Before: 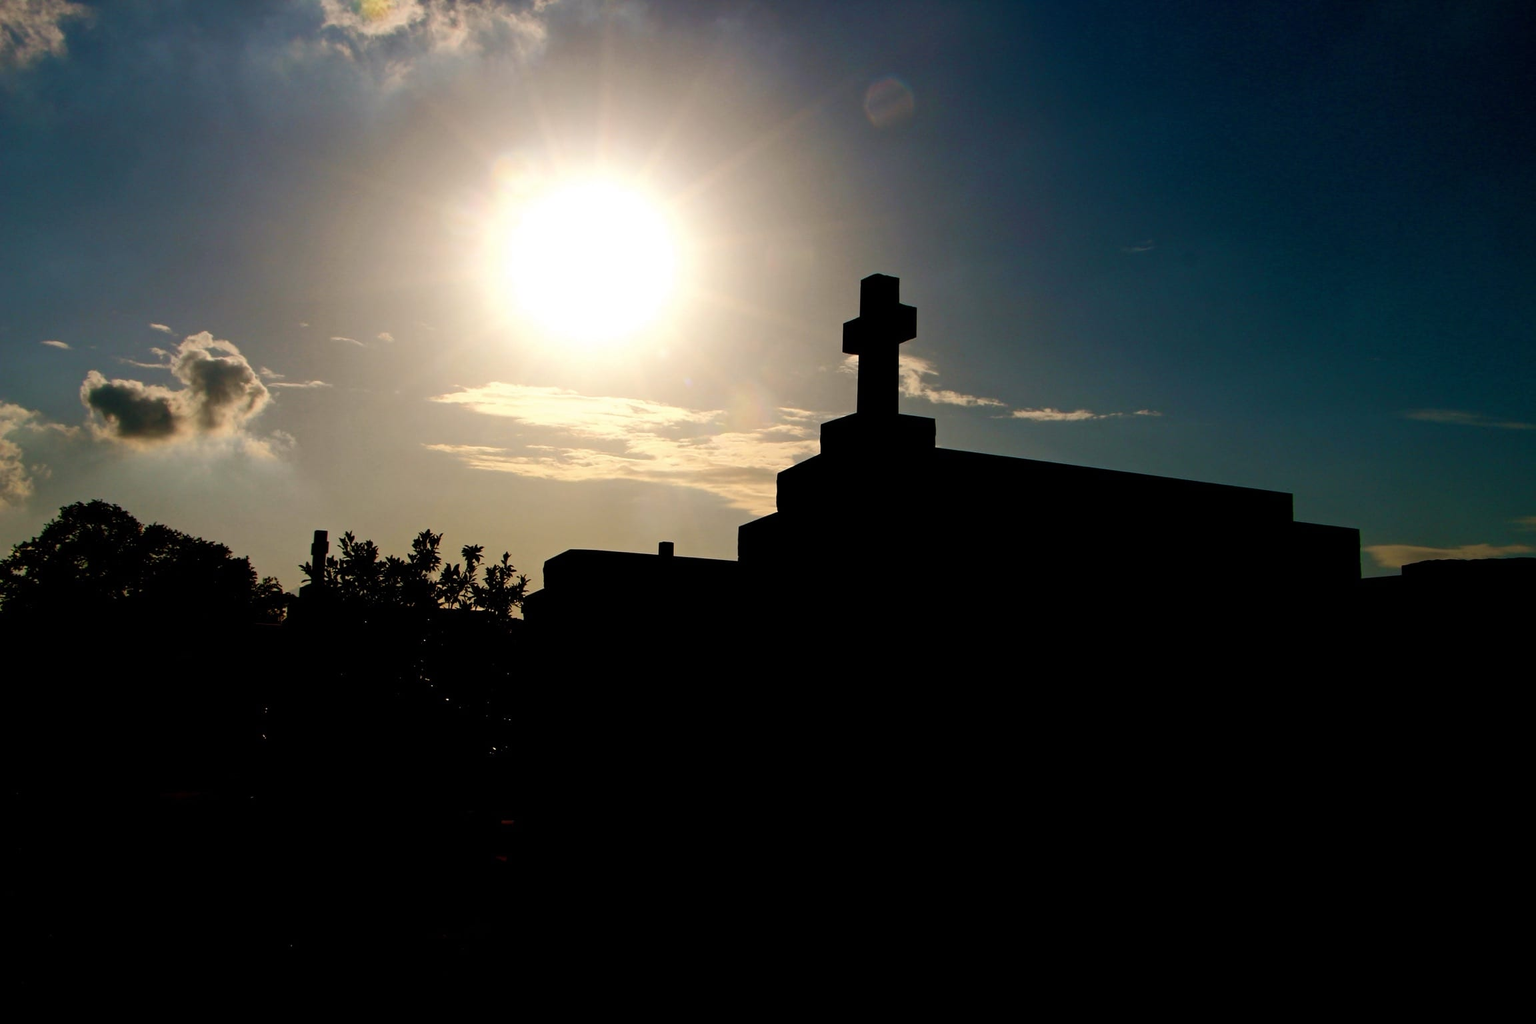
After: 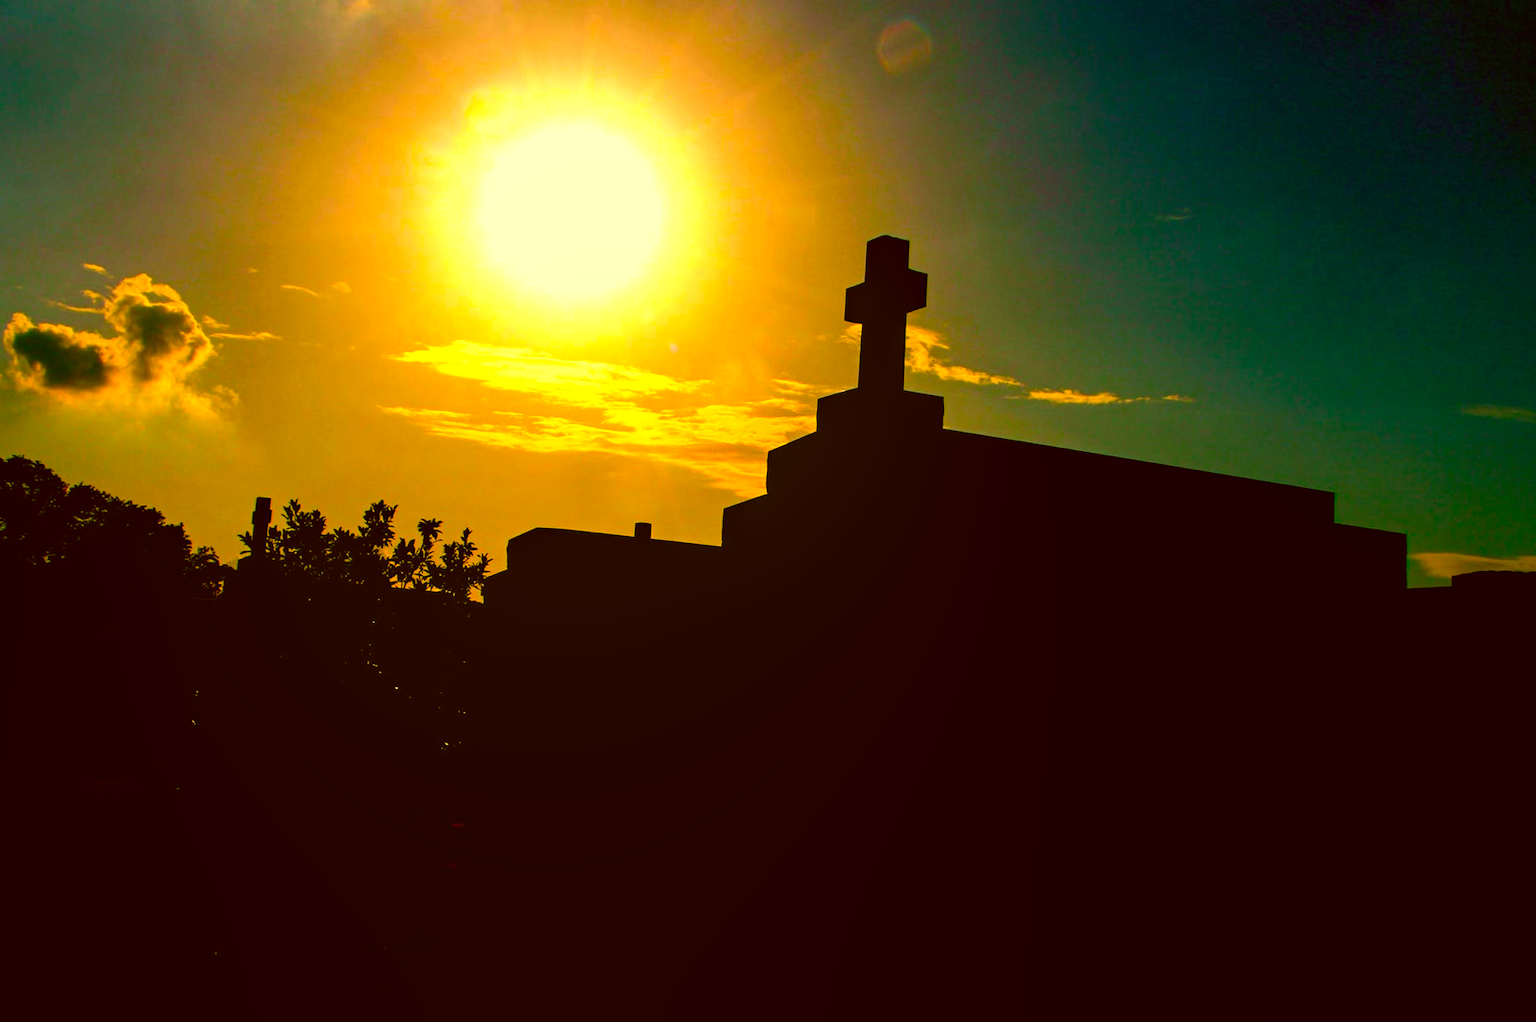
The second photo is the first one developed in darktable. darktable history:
local contrast: on, module defaults
crop and rotate: angle -1.91°, left 3.117%, top 4.149%, right 1.572%, bottom 0.707%
color correction: highlights a* 11.08, highlights b* 29.98, shadows a* 2.61, shadows b* 16.92, saturation 1.74
velvia: strength 25%
color balance rgb: shadows lift › luminance -7.965%, shadows lift › chroma 2.439%, shadows lift › hue 168.17°, linear chroma grading › shadows -7.844%, linear chroma grading › global chroma 9.796%, perceptual saturation grading › global saturation 29.945%, perceptual brilliance grading › global brilliance 9.71%, global vibrance 5.035%, contrast 3.522%
